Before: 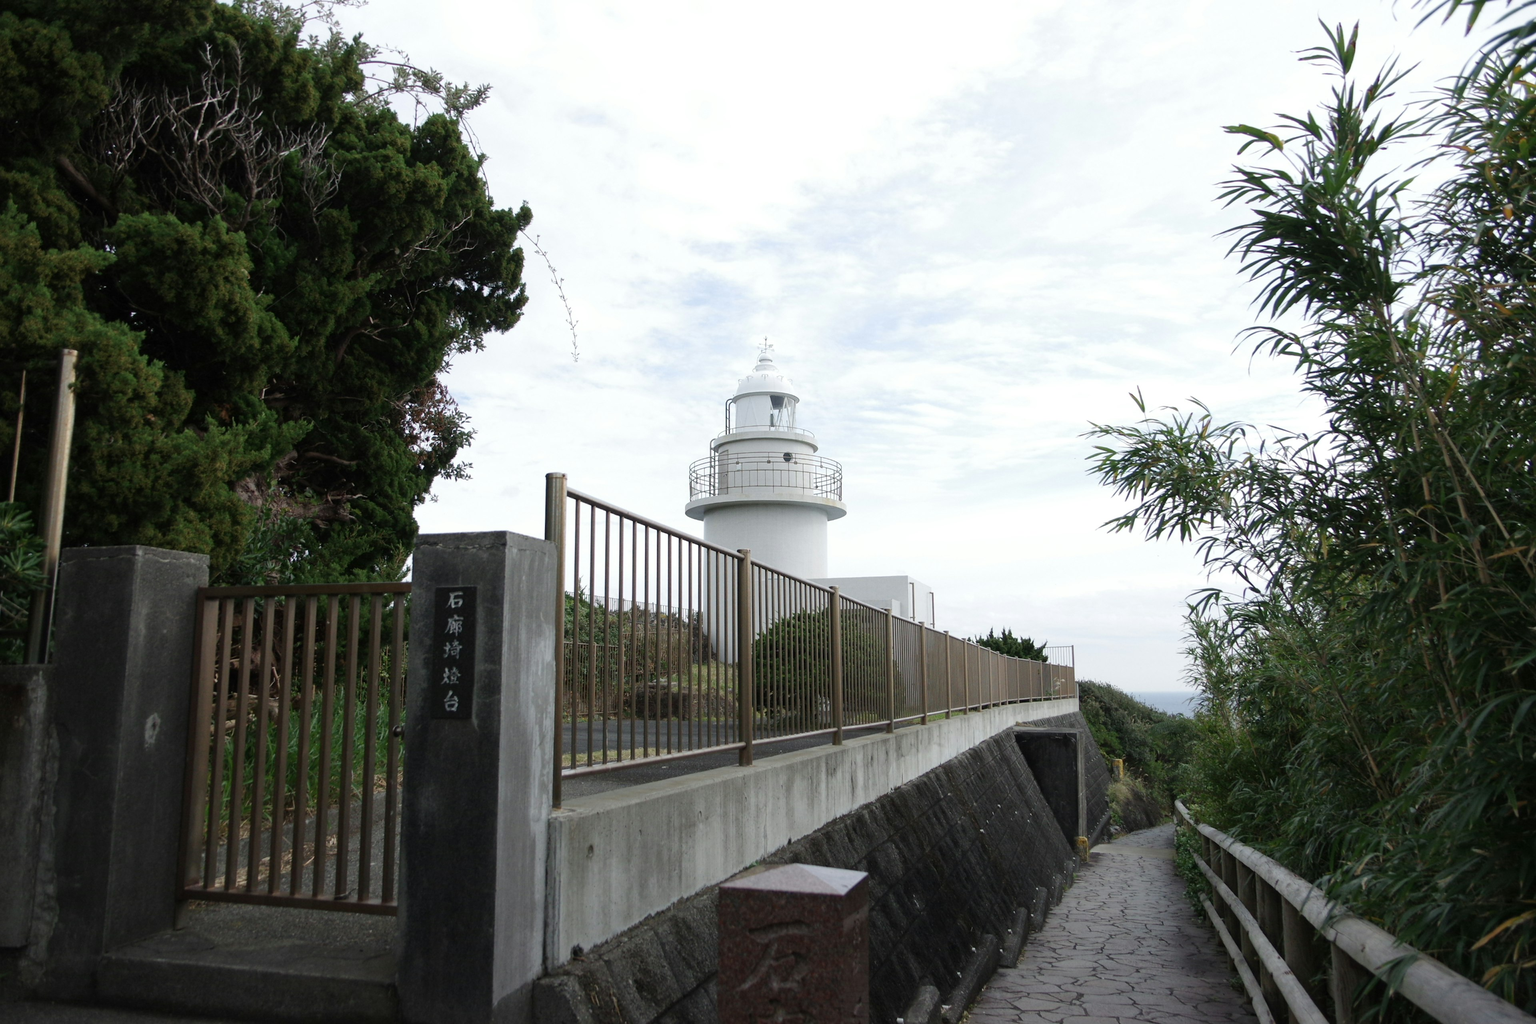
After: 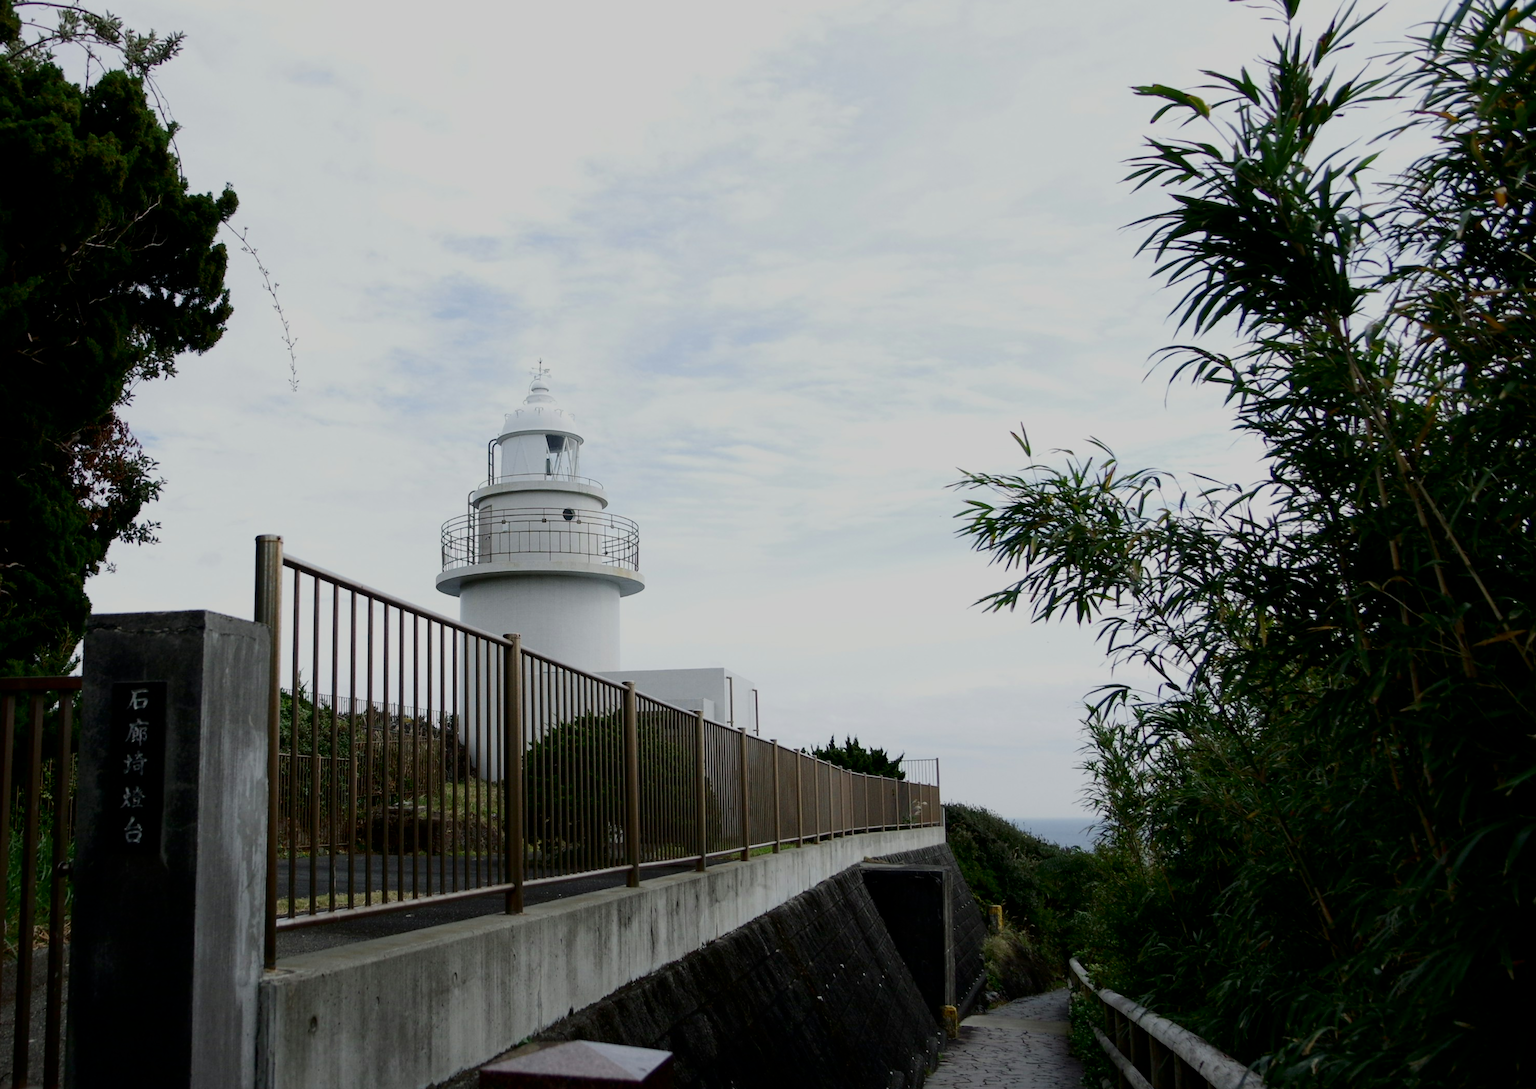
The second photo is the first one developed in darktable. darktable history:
crop: left 22.706%, top 5.842%, bottom 11.863%
contrast brightness saturation: contrast 0.099, brightness -0.276, saturation 0.14
filmic rgb: black relative exposure -7.65 EV, white relative exposure 4.56 EV, hardness 3.61, contrast 1.06, color science v6 (2022), iterations of high-quality reconstruction 0
